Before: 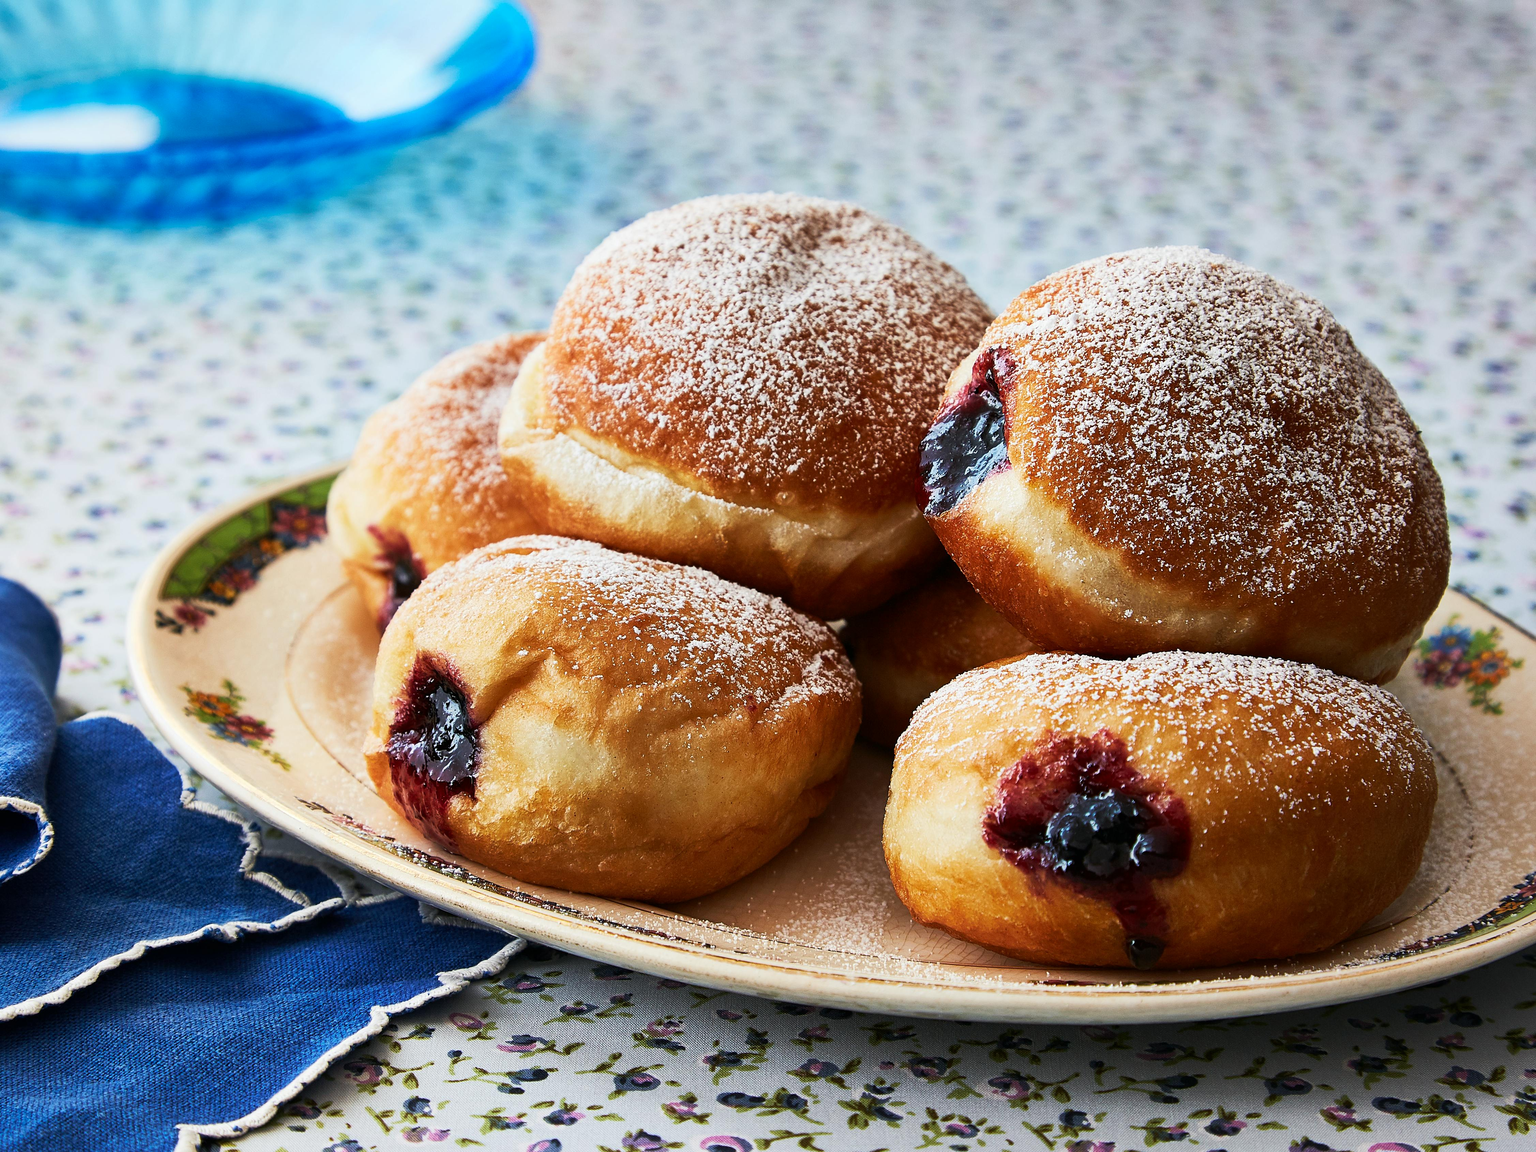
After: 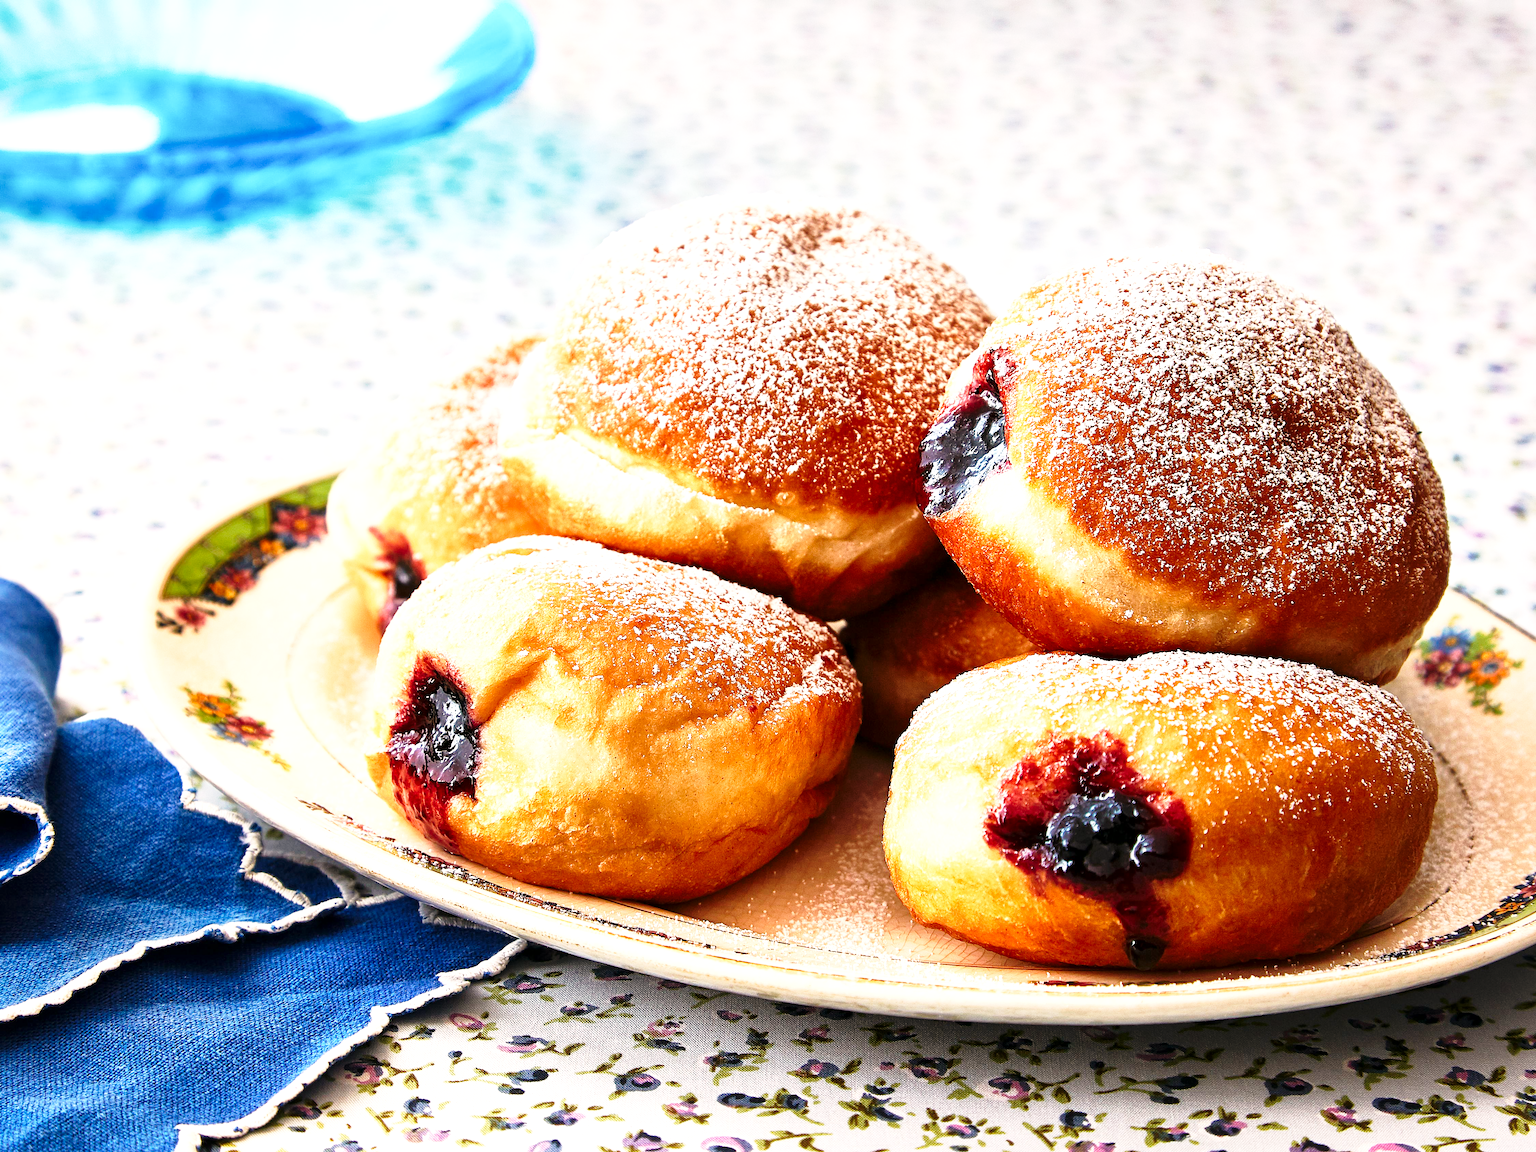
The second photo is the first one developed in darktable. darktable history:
exposure: exposure 0.6 EV, compensate highlight preservation false
base curve: curves: ch0 [(0, 0) (0.028, 0.03) (0.121, 0.232) (0.46, 0.748) (0.859, 0.968) (1, 1)], preserve colors none
local contrast: mode bilateral grid, contrast 20, coarseness 50, detail 120%, midtone range 0.2
white balance: red 1.127, blue 0.943
